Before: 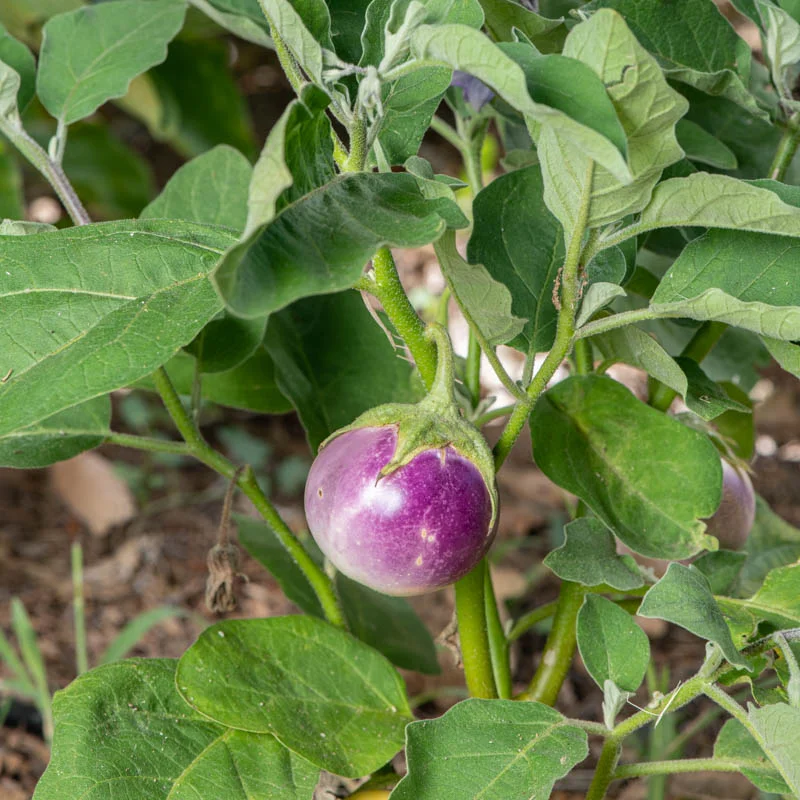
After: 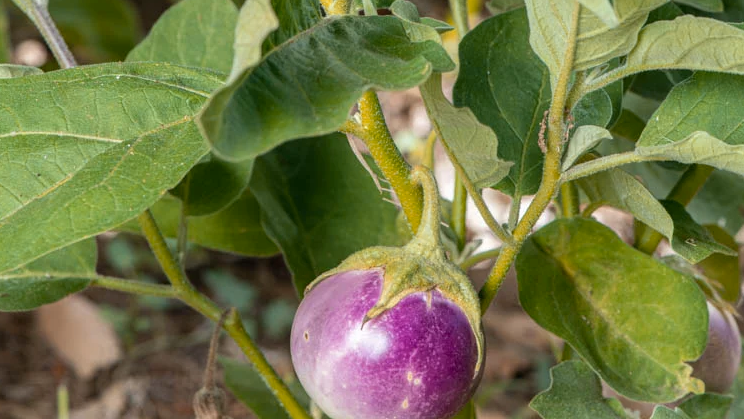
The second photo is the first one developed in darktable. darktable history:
crop: left 1.795%, top 19.717%, right 5.156%, bottom 27.861%
color zones: curves: ch2 [(0, 0.5) (0.143, 0.5) (0.286, 0.416) (0.429, 0.5) (0.571, 0.5) (0.714, 0.5) (0.857, 0.5) (1, 0.5)]
